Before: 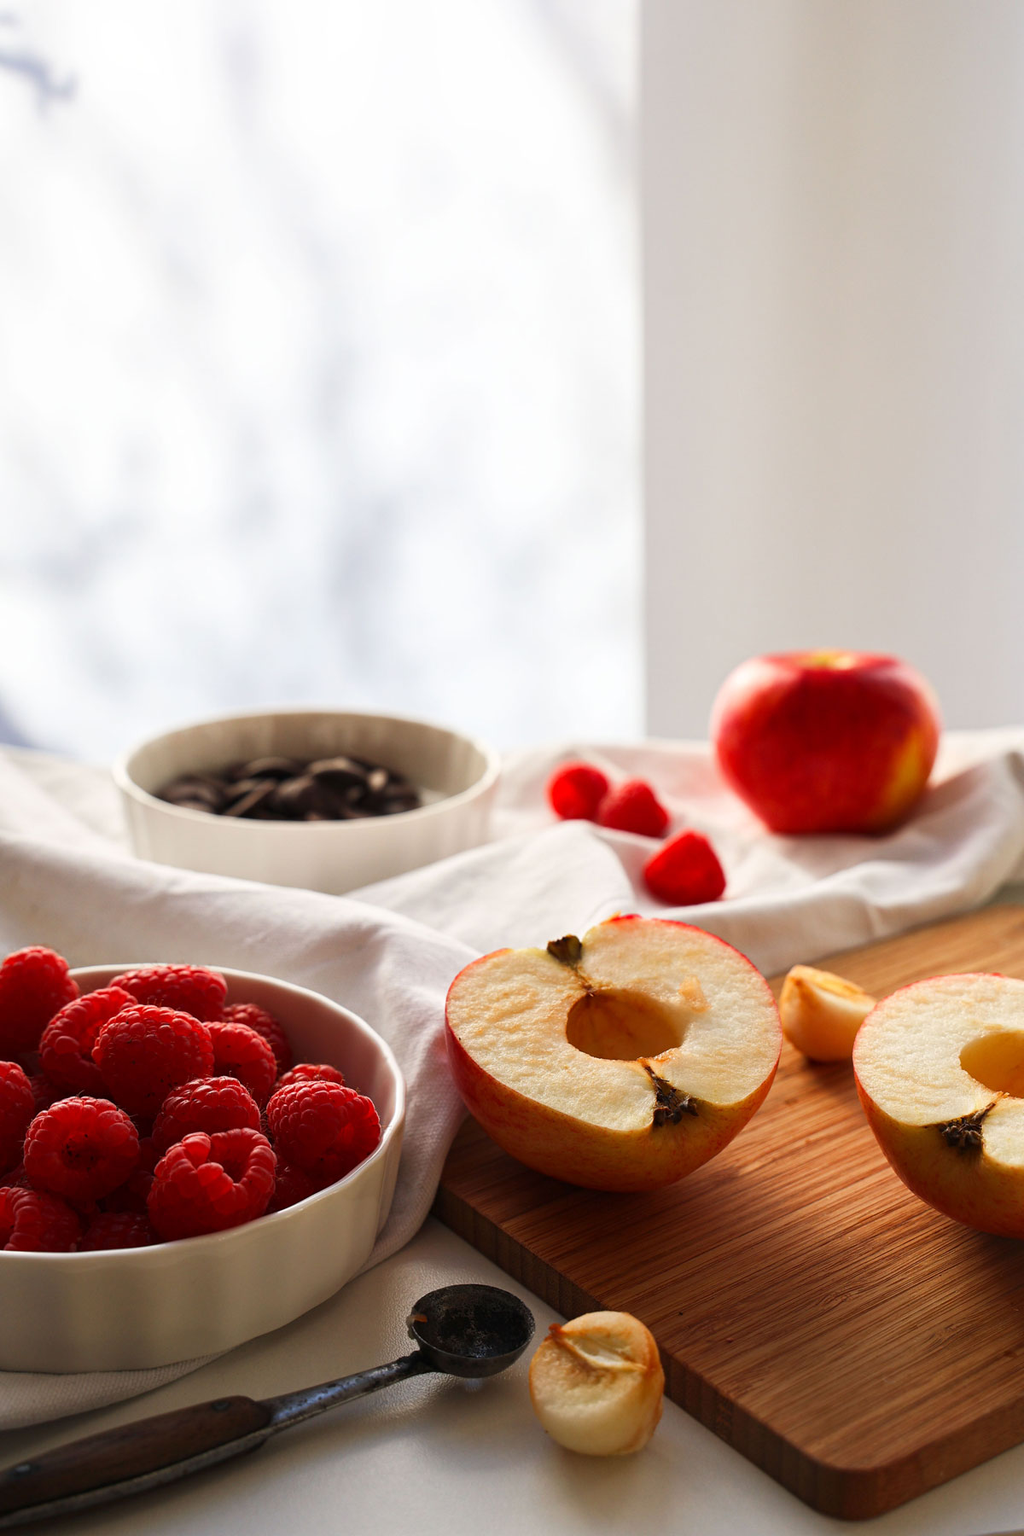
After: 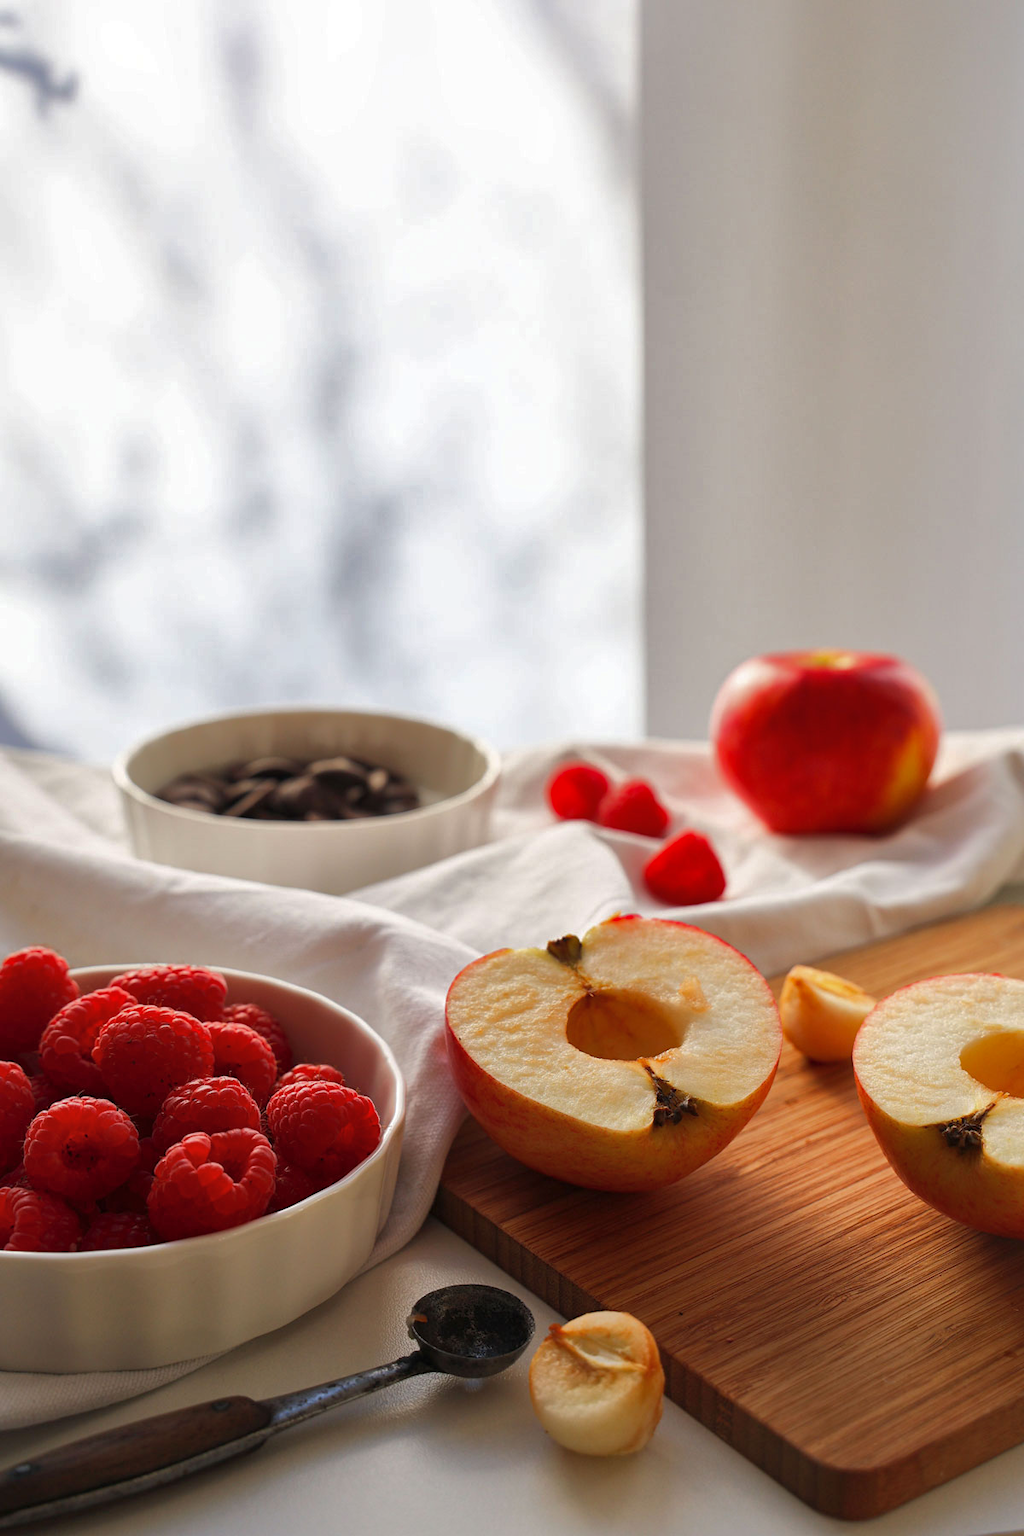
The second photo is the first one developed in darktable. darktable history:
shadows and highlights: shadows 40.04, highlights -59.8
